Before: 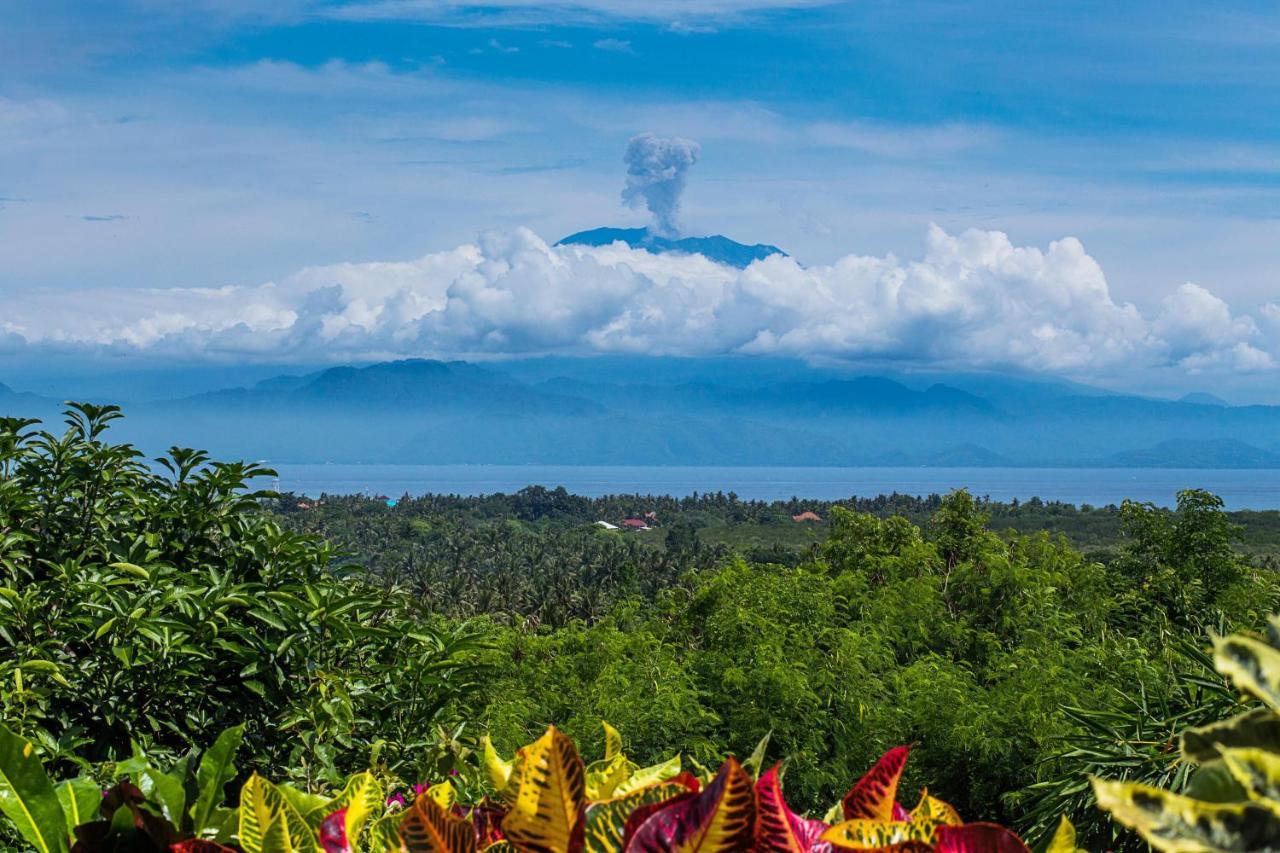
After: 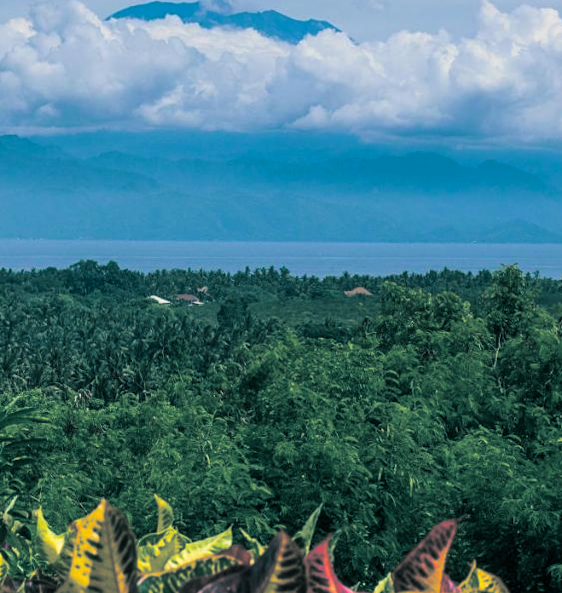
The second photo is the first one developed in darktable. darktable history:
crop: left 35.432%, top 26.233%, right 20.145%, bottom 3.432%
rotate and perspective: rotation 0.174°, lens shift (vertical) 0.013, lens shift (horizontal) 0.019, shear 0.001, automatic cropping original format, crop left 0.007, crop right 0.991, crop top 0.016, crop bottom 0.997
split-toning: shadows › hue 186.43°, highlights › hue 49.29°, compress 30.29%
